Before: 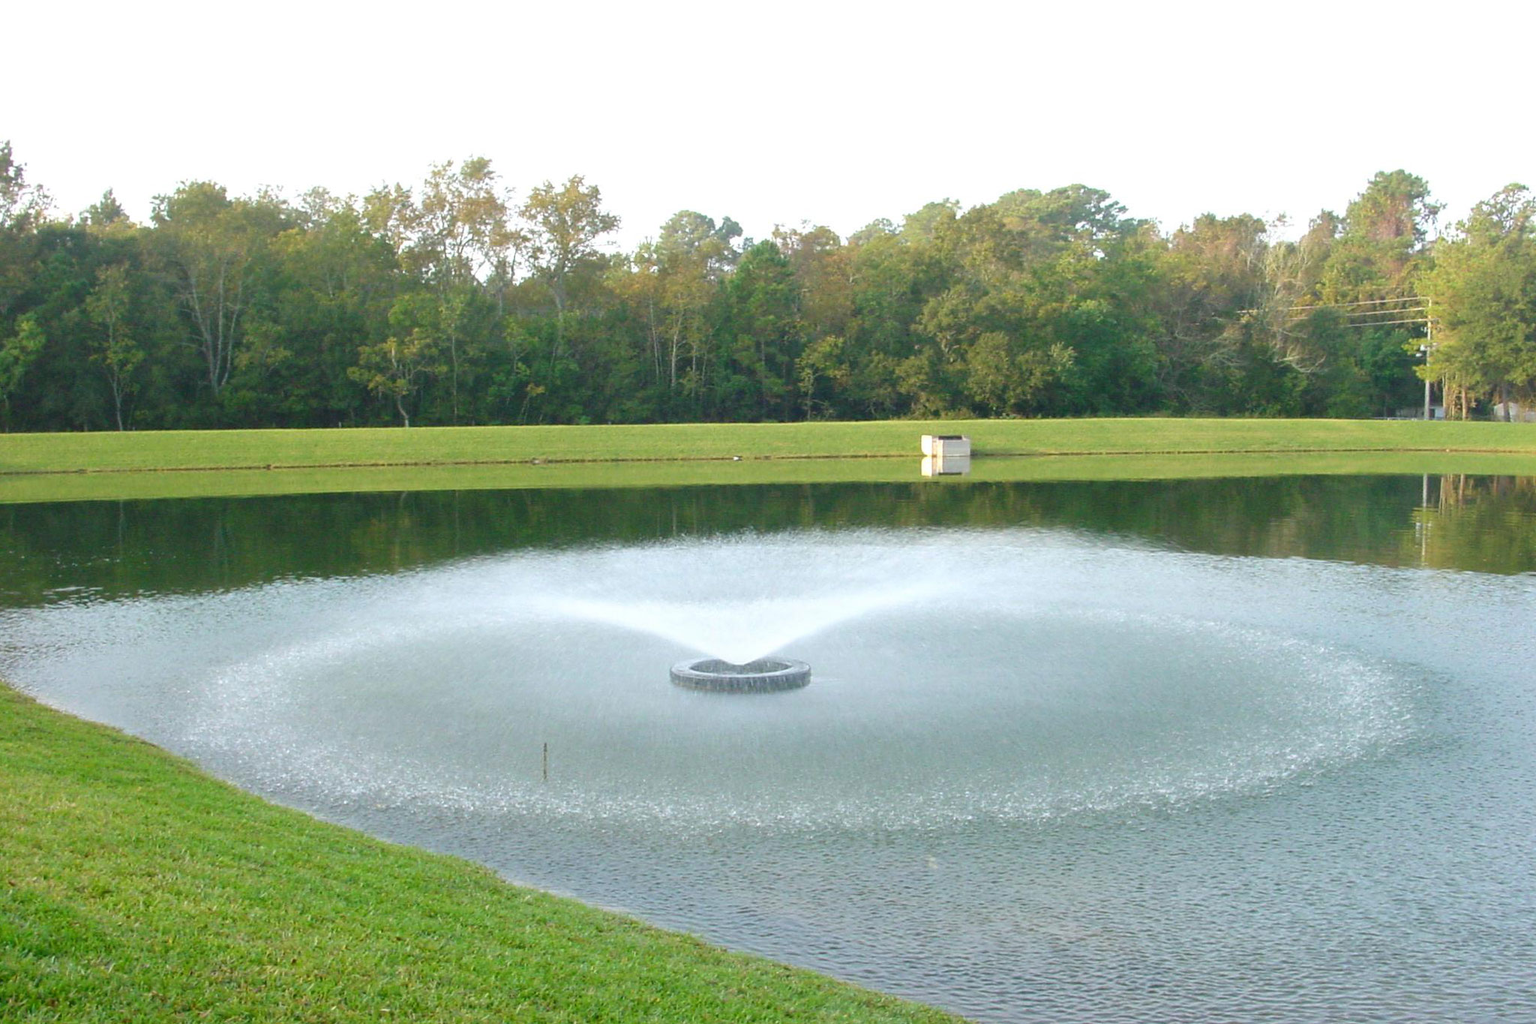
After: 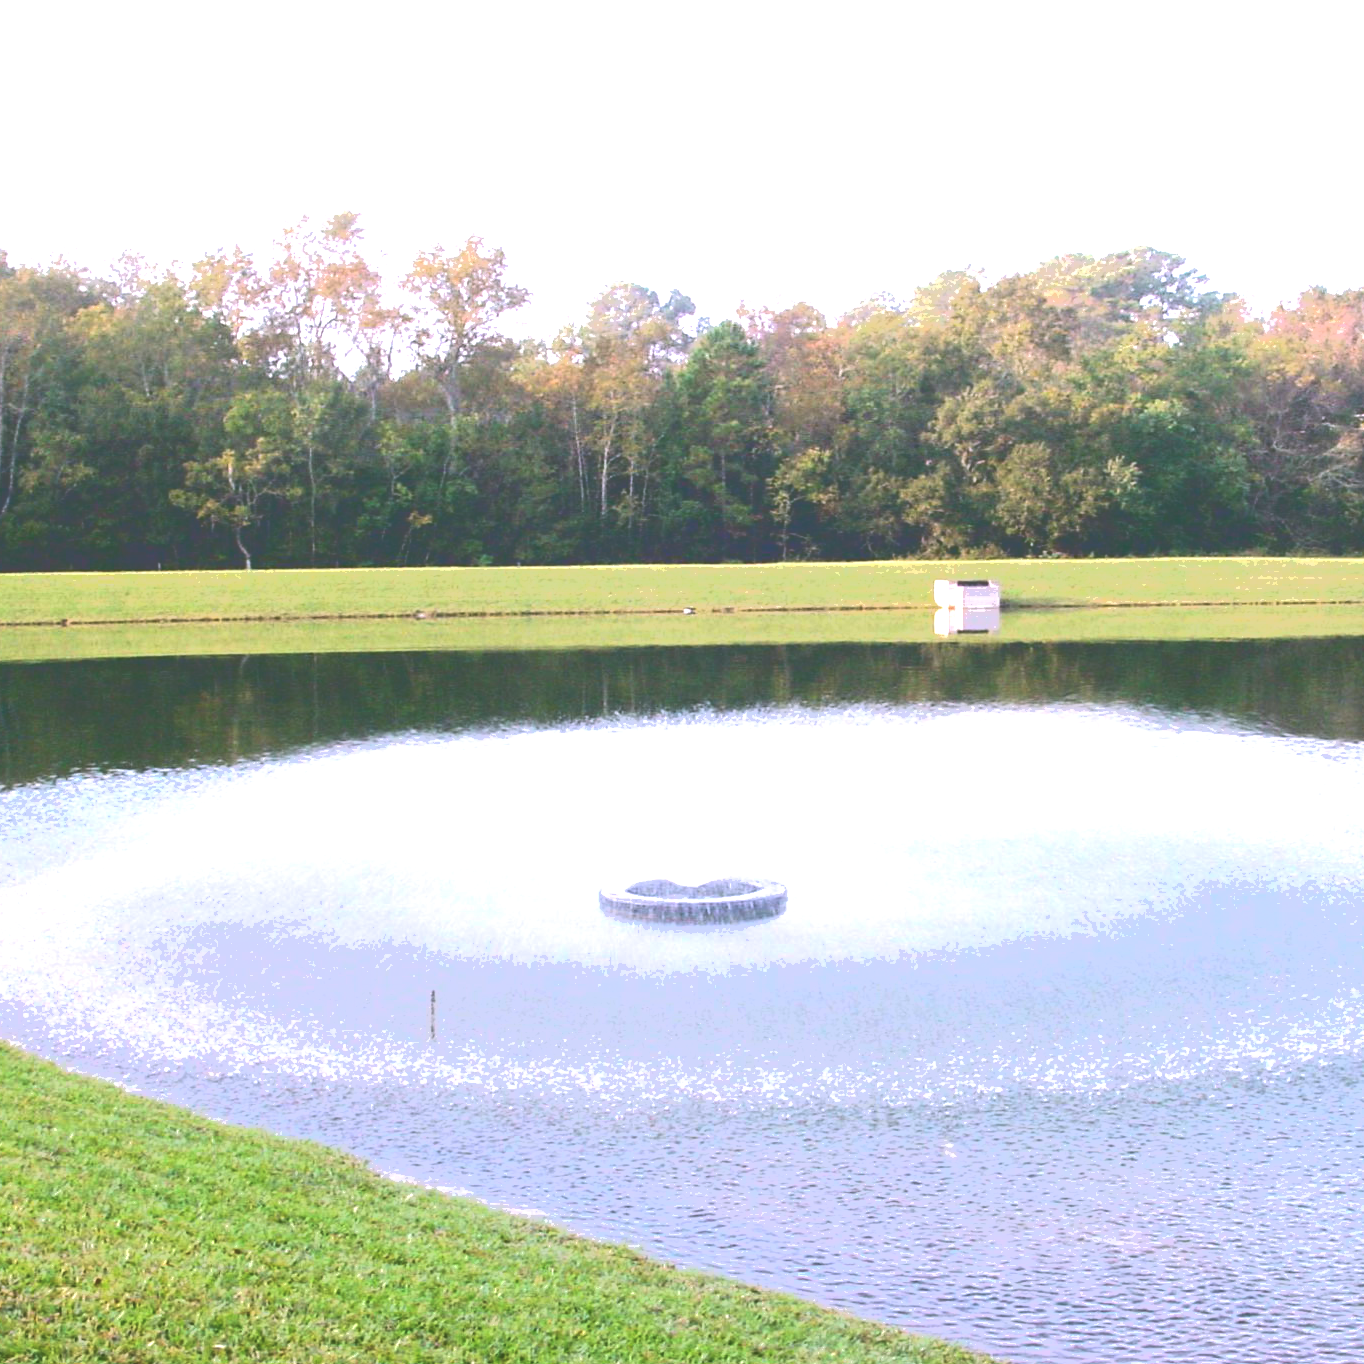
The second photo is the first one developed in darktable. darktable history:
crop and rotate: left 14.402%, right 18.952%
contrast brightness saturation: contrast -0.278
exposure: black level correction 0.001, exposure 1.127 EV, compensate highlight preservation false
base curve: curves: ch0 [(0, 0.036) (0.083, 0.04) (0.804, 1)]
color correction: highlights a* 15.45, highlights b* -20.13
